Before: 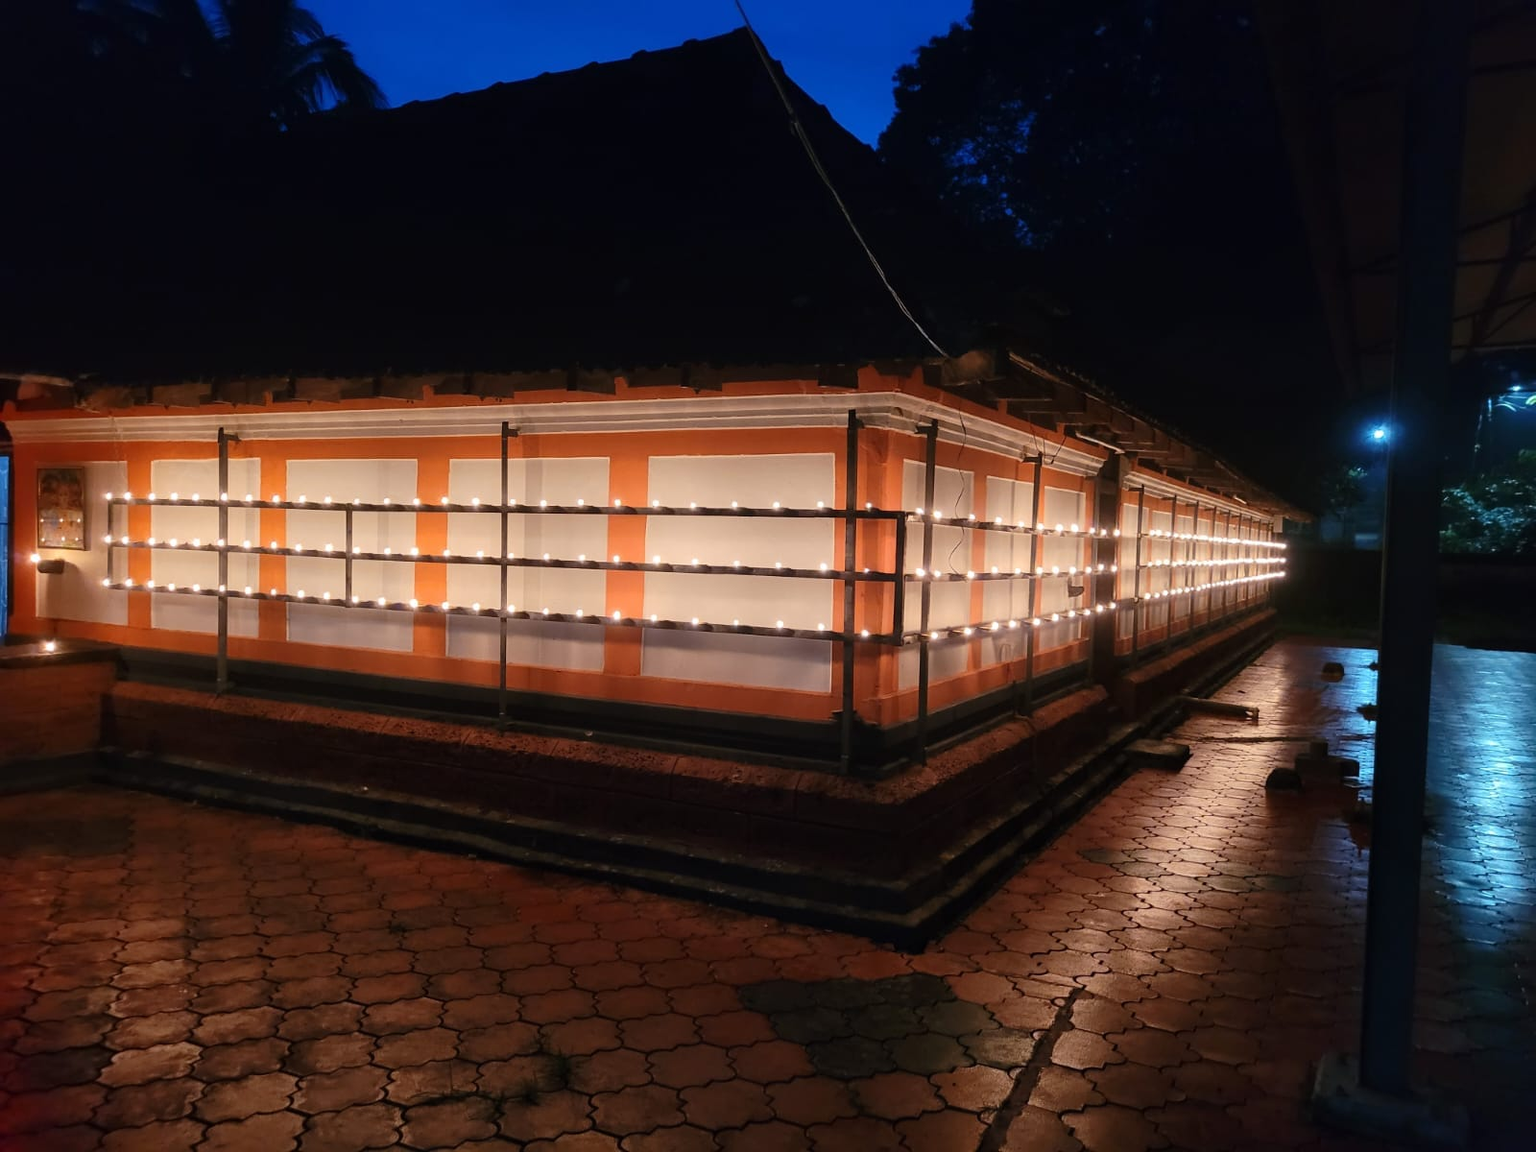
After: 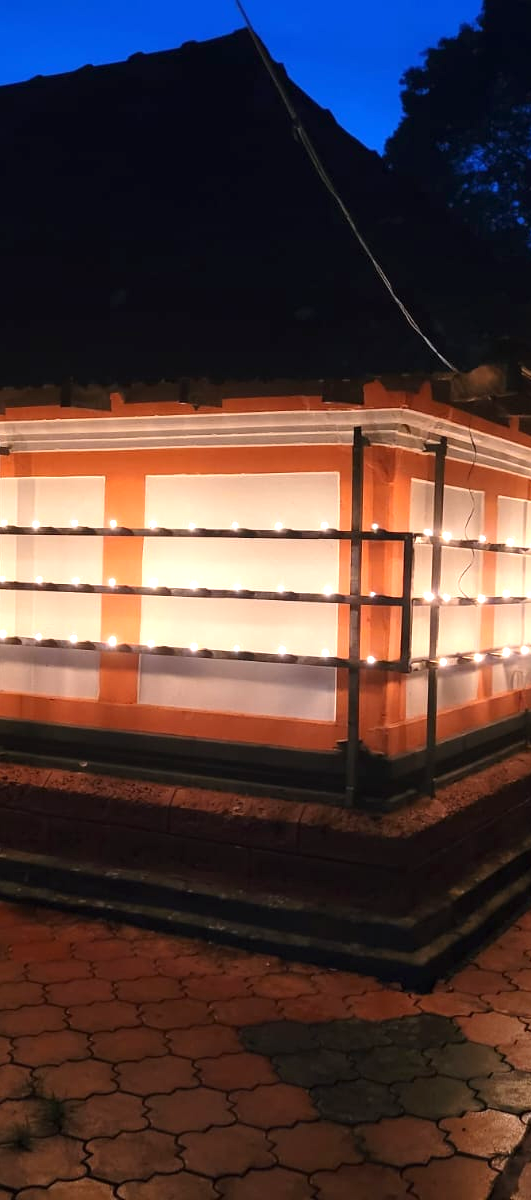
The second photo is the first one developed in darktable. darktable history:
exposure: exposure 0.796 EV, compensate highlight preservation false
crop: left 33.185%, right 33.61%
